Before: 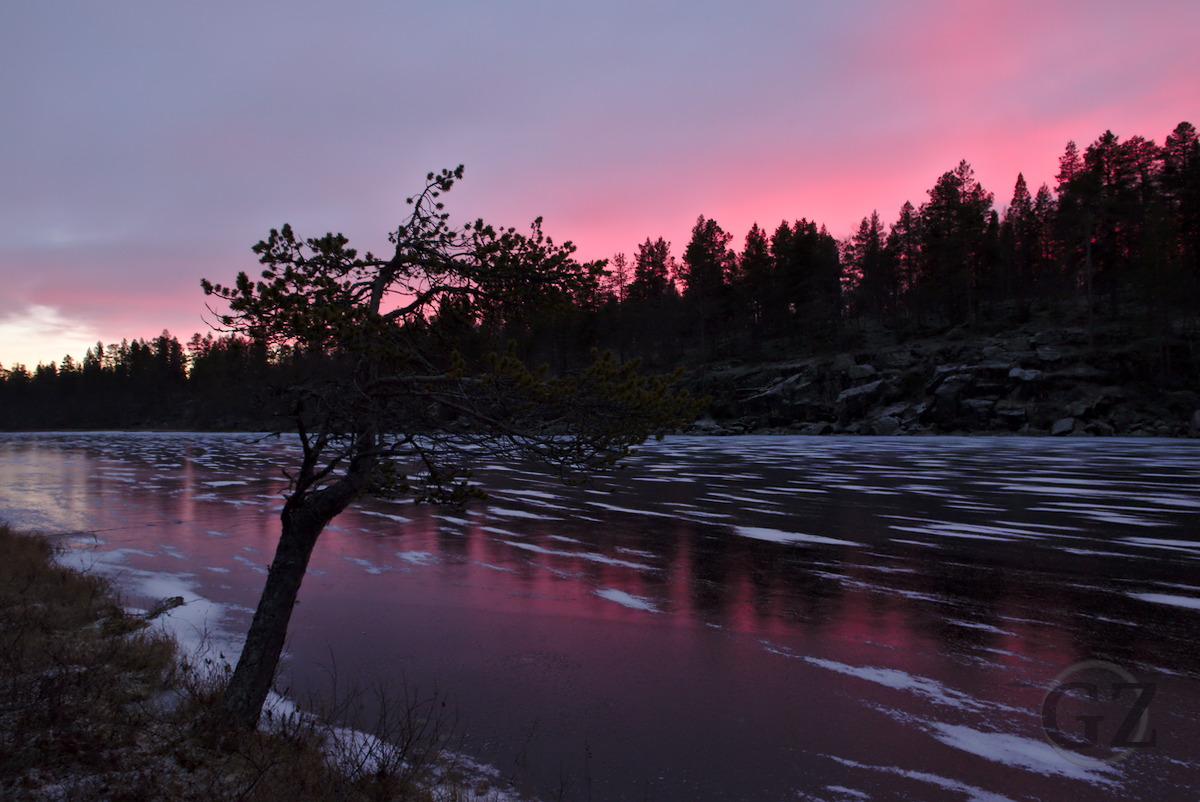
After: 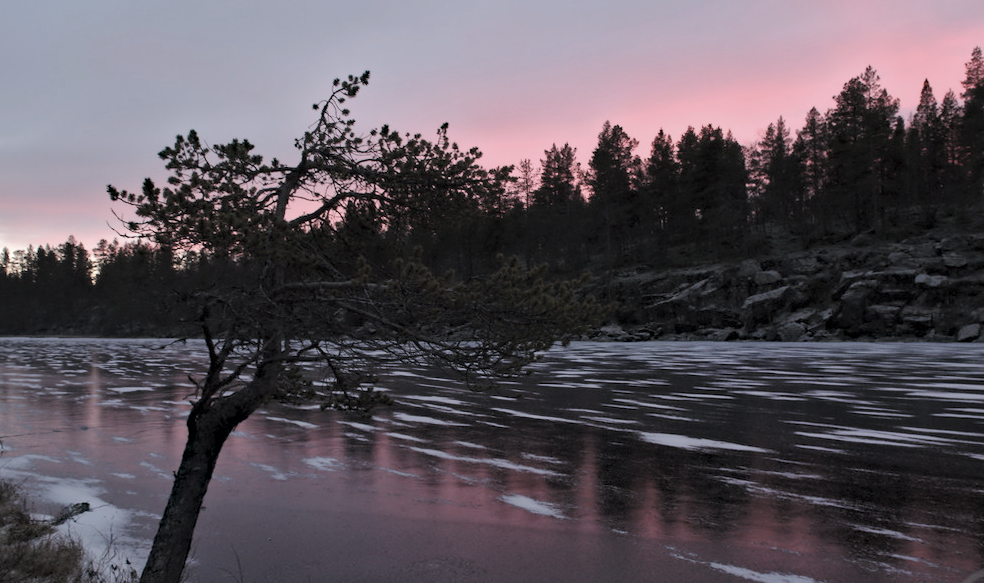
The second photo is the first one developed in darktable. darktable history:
haze removal: compatibility mode true, adaptive false
contrast brightness saturation: brightness 0.181, saturation -0.497
crop: left 7.861%, top 11.76%, right 10.103%, bottom 15.429%
